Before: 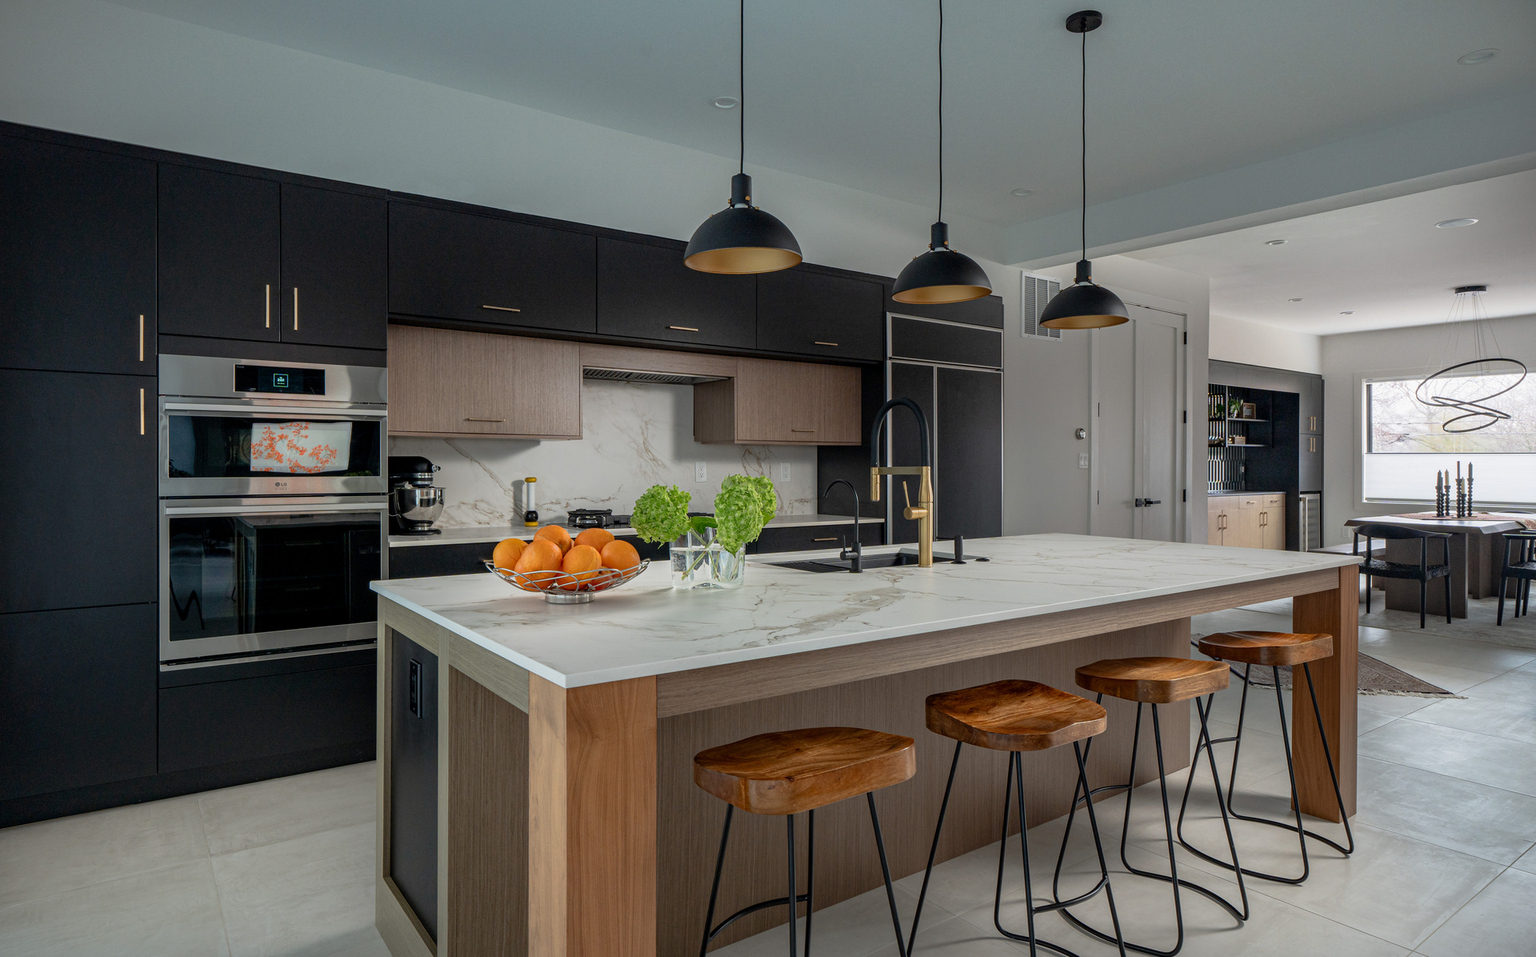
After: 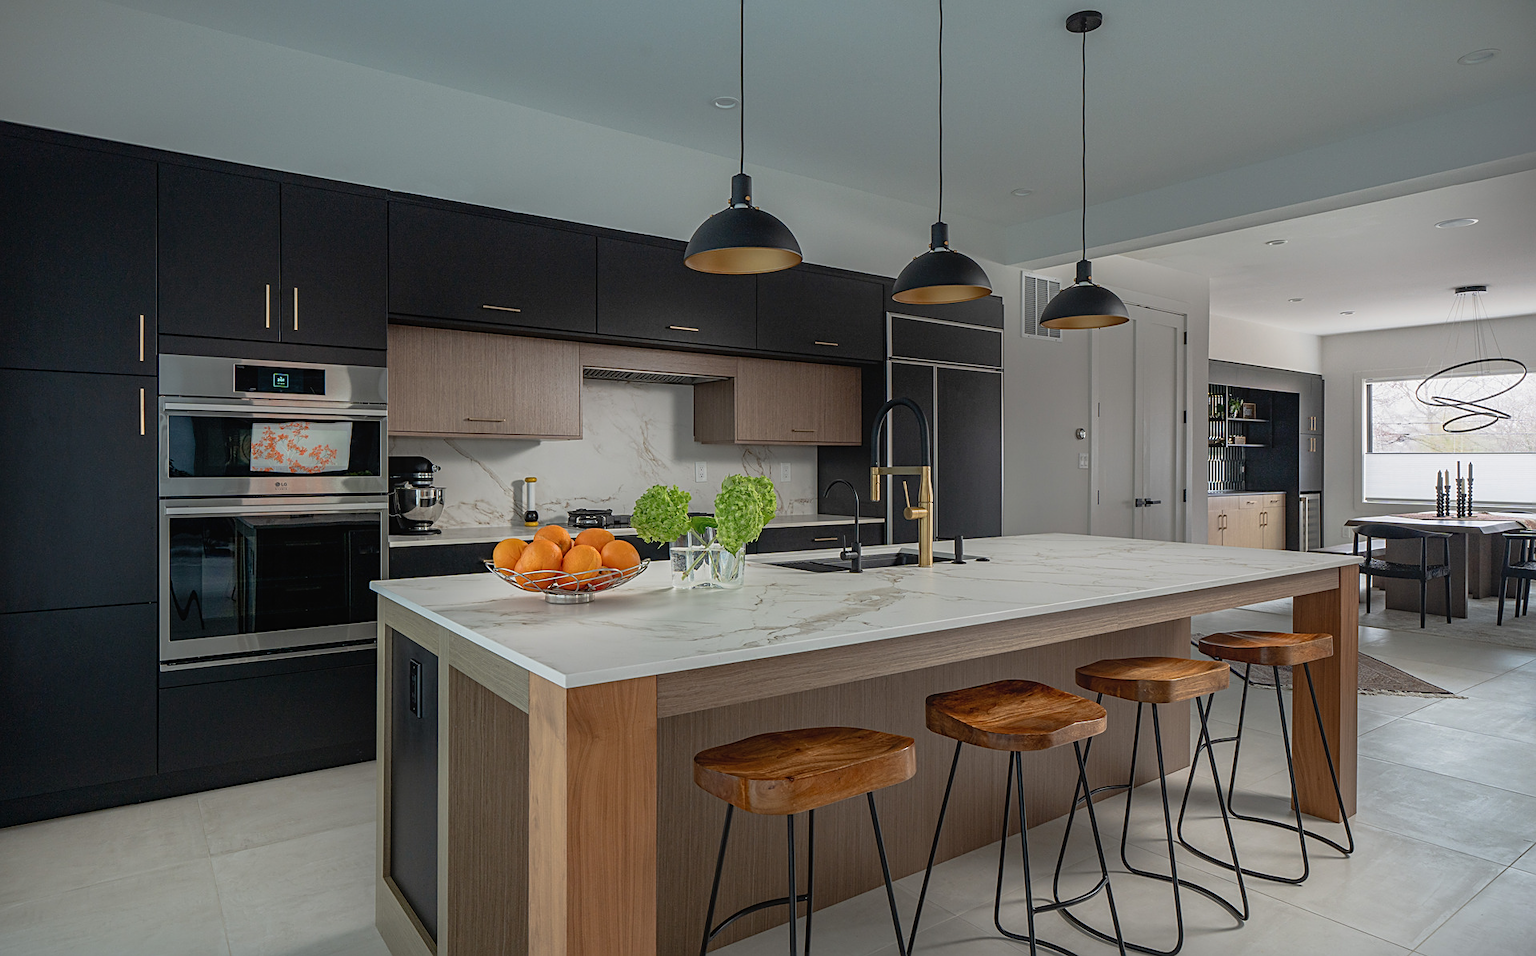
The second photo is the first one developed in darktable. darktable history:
contrast equalizer: y [[0.6 ×6], [0.55 ×6], [0 ×6], [0 ×6], [0 ×6]], mix -0.297
sharpen: on, module defaults
